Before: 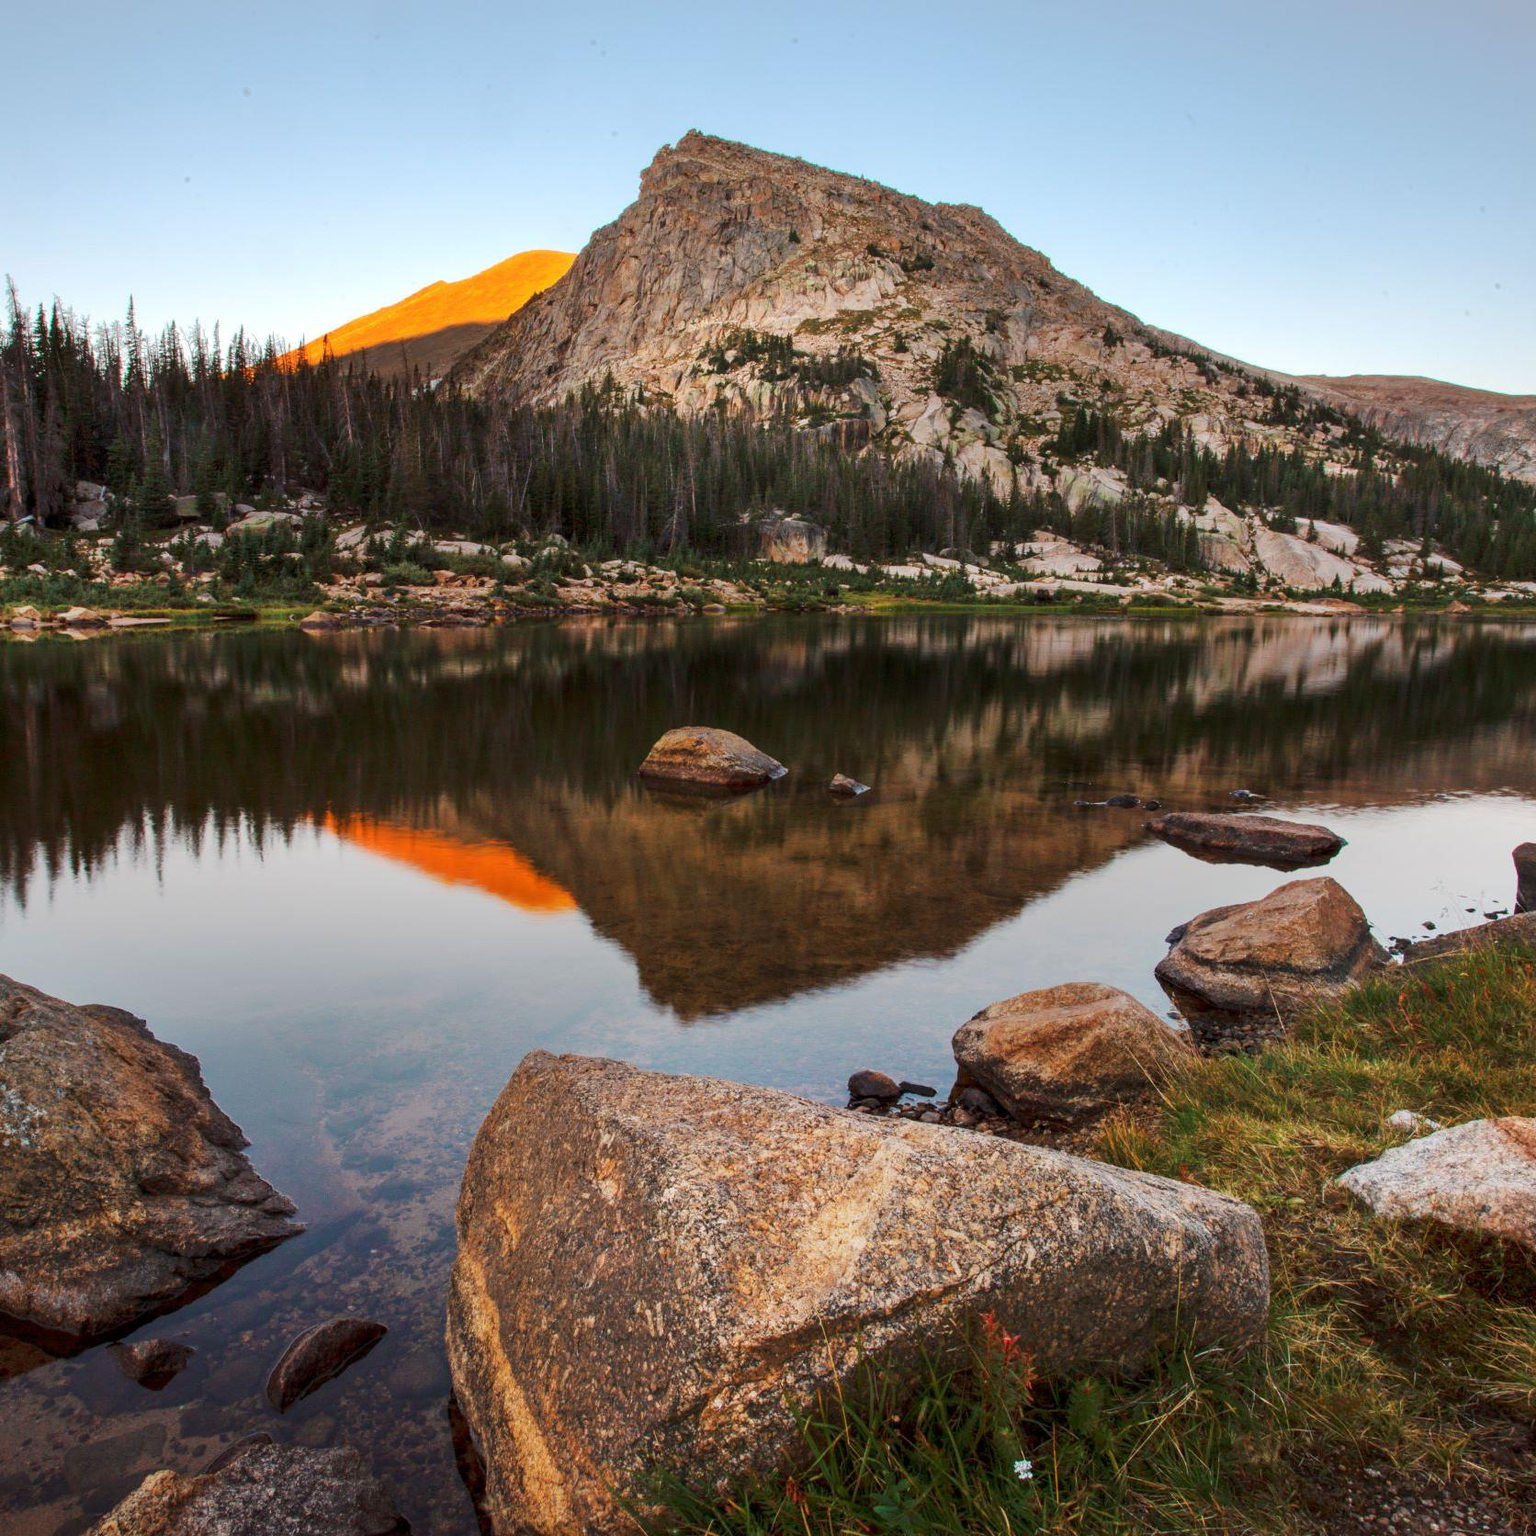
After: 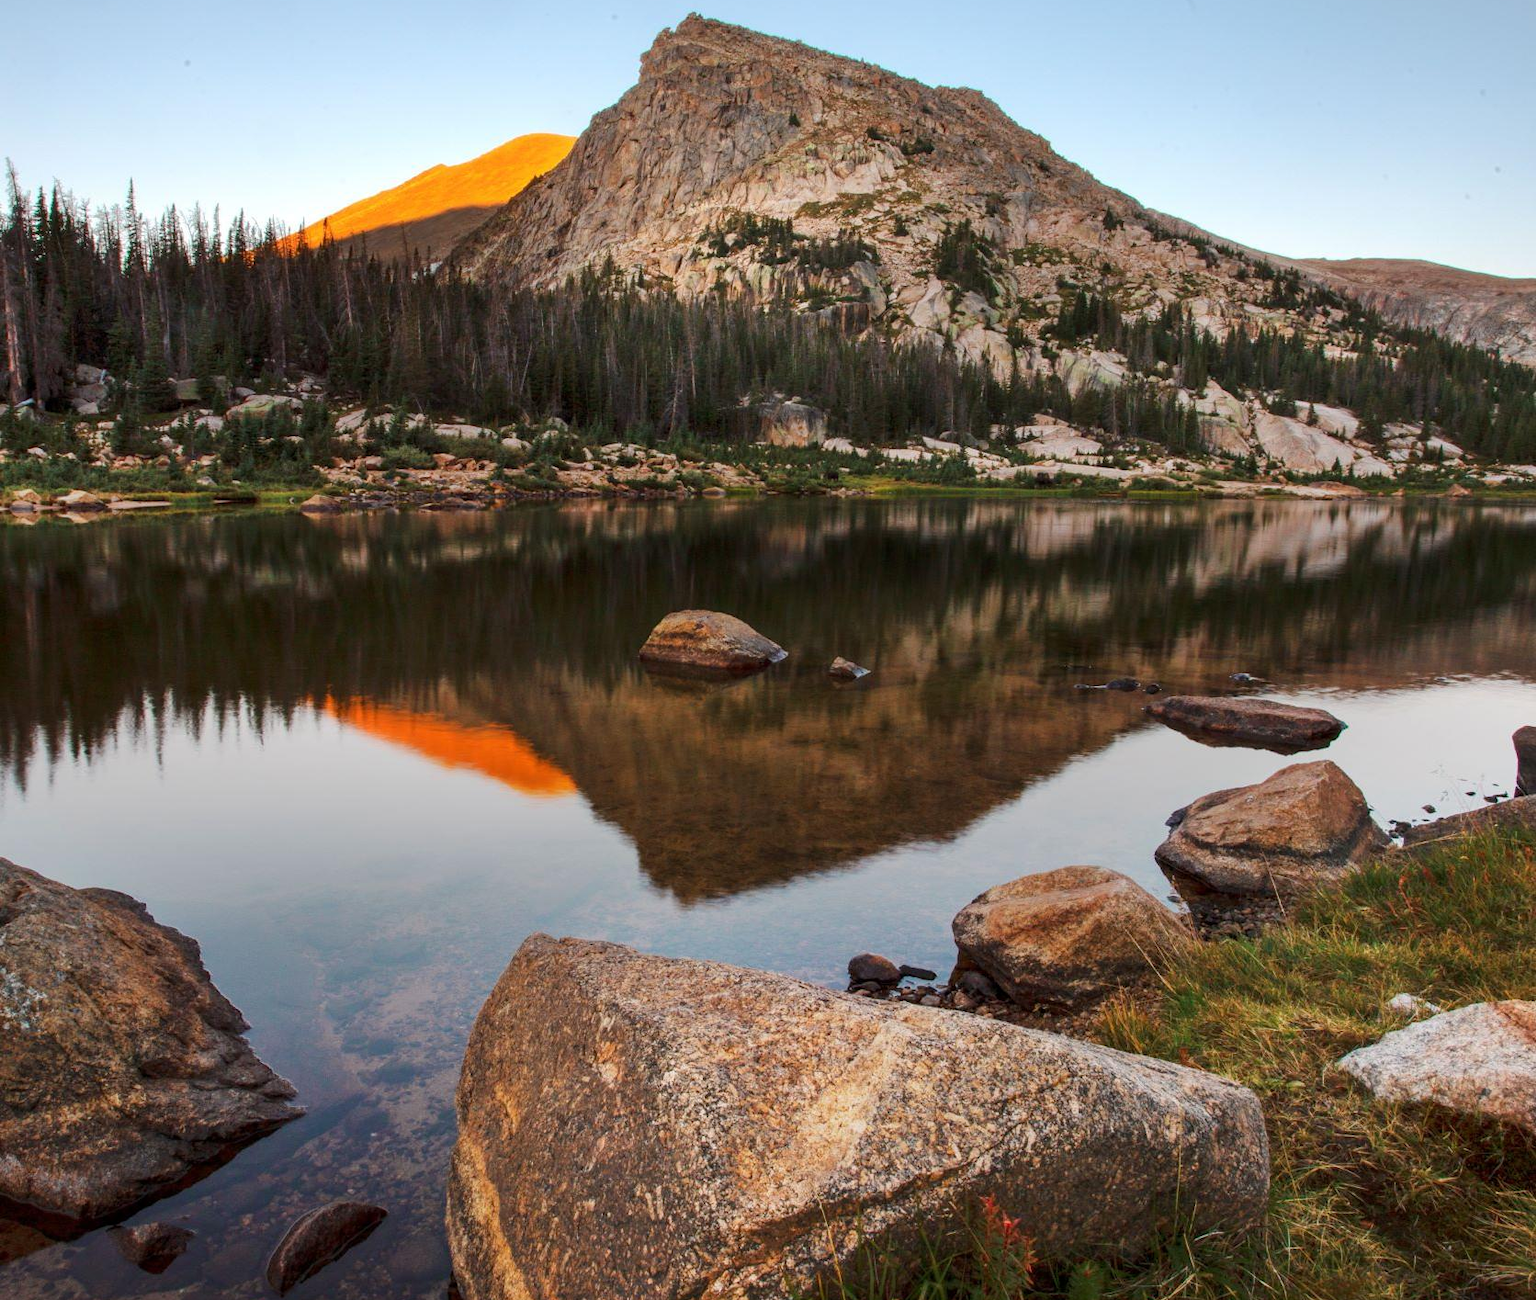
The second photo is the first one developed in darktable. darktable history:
crop: top 7.605%, bottom 7.694%
